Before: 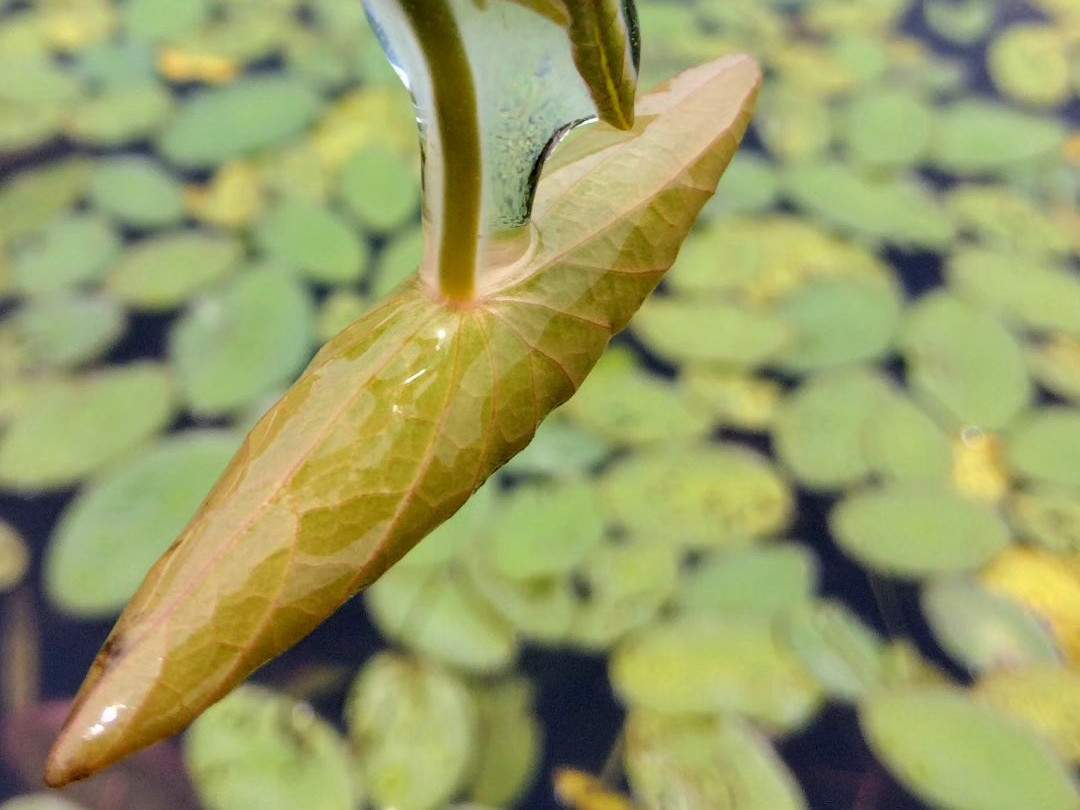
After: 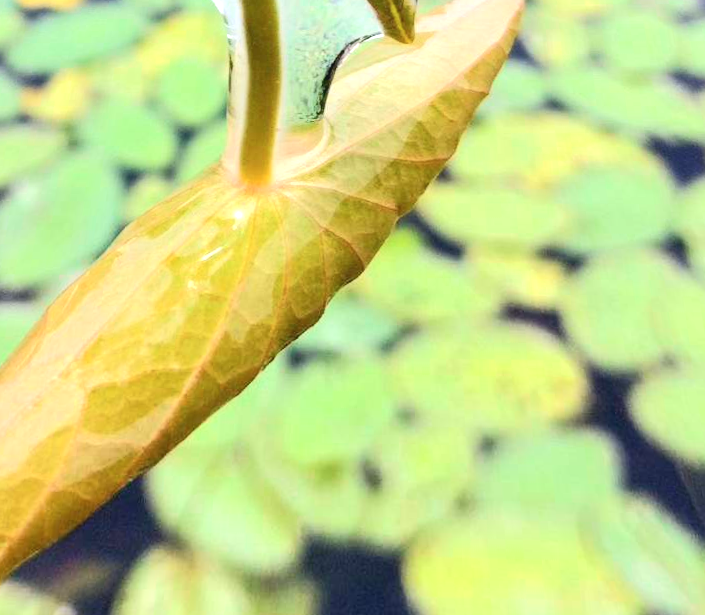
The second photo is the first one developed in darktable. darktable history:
crop and rotate: left 10.77%, top 5.1%, right 10.41%, bottom 16.76%
exposure: exposure 0.943 EV, compensate highlight preservation false
rotate and perspective: rotation 0.72°, lens shift (vertical) -0.352, lens shift (horizontal) -0.051, crop left 0.152, crop right 0.859, crop top 0.019, crop bottom 0.964
white balance: emerald 1
tone curve: curves: ch0 [(0, 0.045) (0.155, 0.169) (0.46, 0.466) (0.751, 0.788) (1, 0.961)]; ch1 [(0, 0) (0.43, 0.408) (0.472, 0.469) (0.505, 0.503) (0.553, 0.555) (0.592, 0.581) (1, 1)]; ch2 [(0, 0) (0.505, 0.495) (0.579, 0.569) (1, 1)], color space Lab, independent channels, preserve colors none
